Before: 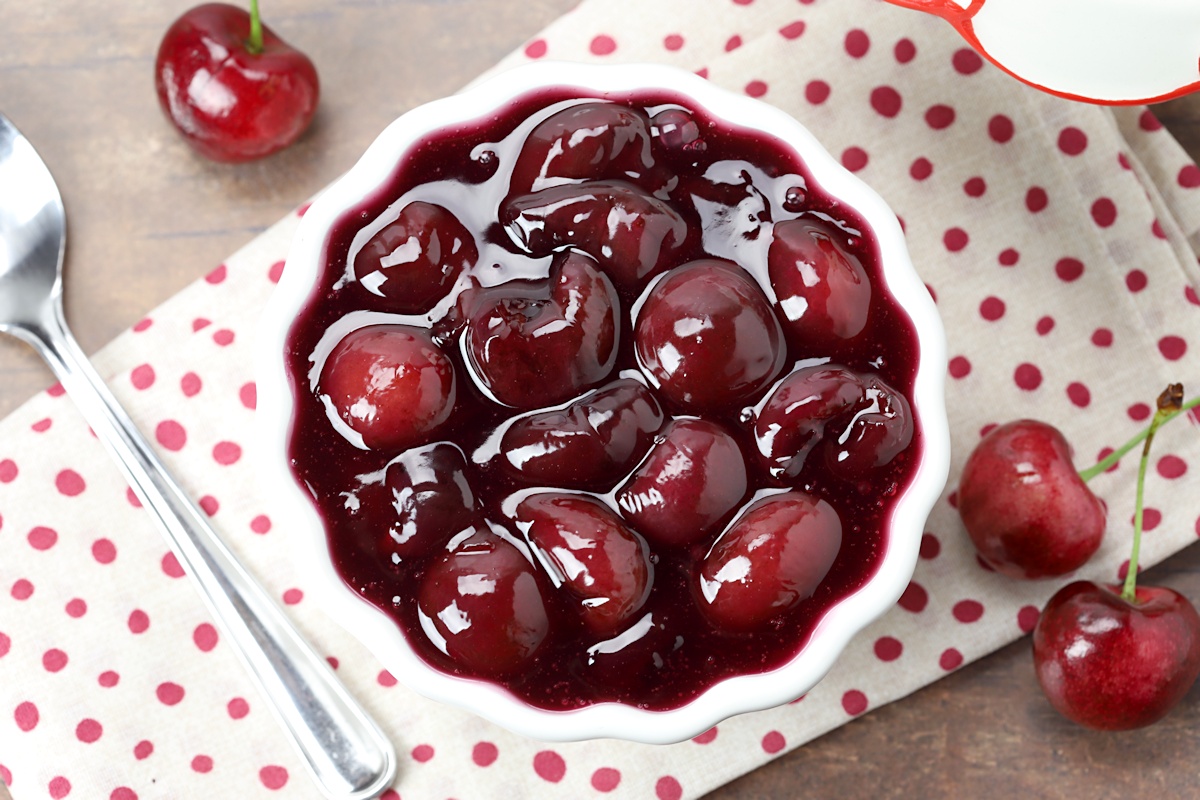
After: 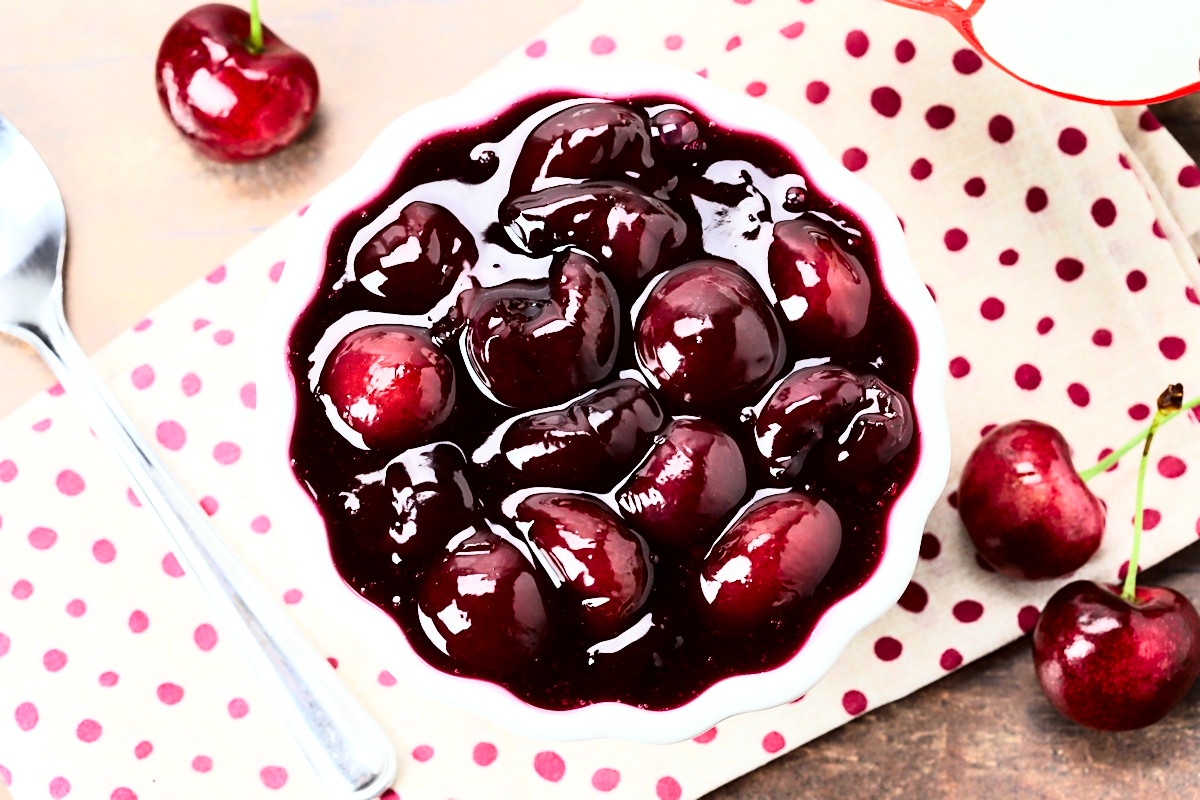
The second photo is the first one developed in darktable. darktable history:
rgb curve: curves: ch0 [(0, 0) (0.21, 0.15) (0.24, 0.21) (0.5, 0.75) (0.75, 0.96) (0.89, 0.99) (1, 1)]; ch1 [(0, 0.02) (0.21, 0.13) (0.25, 0.2) (0.5, 0.67) (0.75, 0.9) (0.89, 0.97) (1, 1)]; ch2 [(0, 0.02) (0.21, 0.13) (0.25, 0.2) (0.5, 0.67) (0.75, 0.9) (0.89, 0.97) (1, 1)], compensate middle gray true
contrast brightness saturation: brightness -0.2, saturation 0.08
